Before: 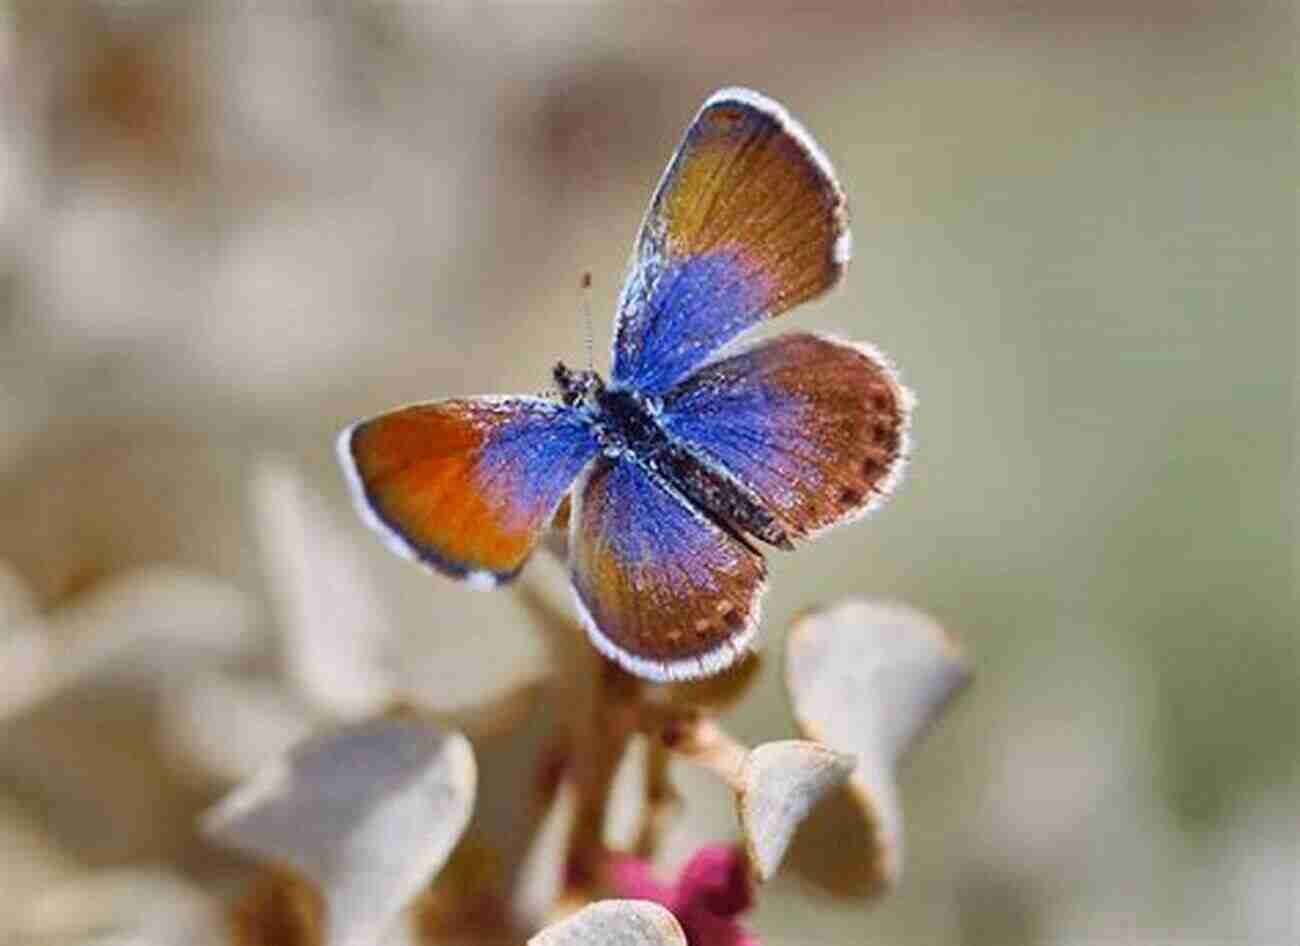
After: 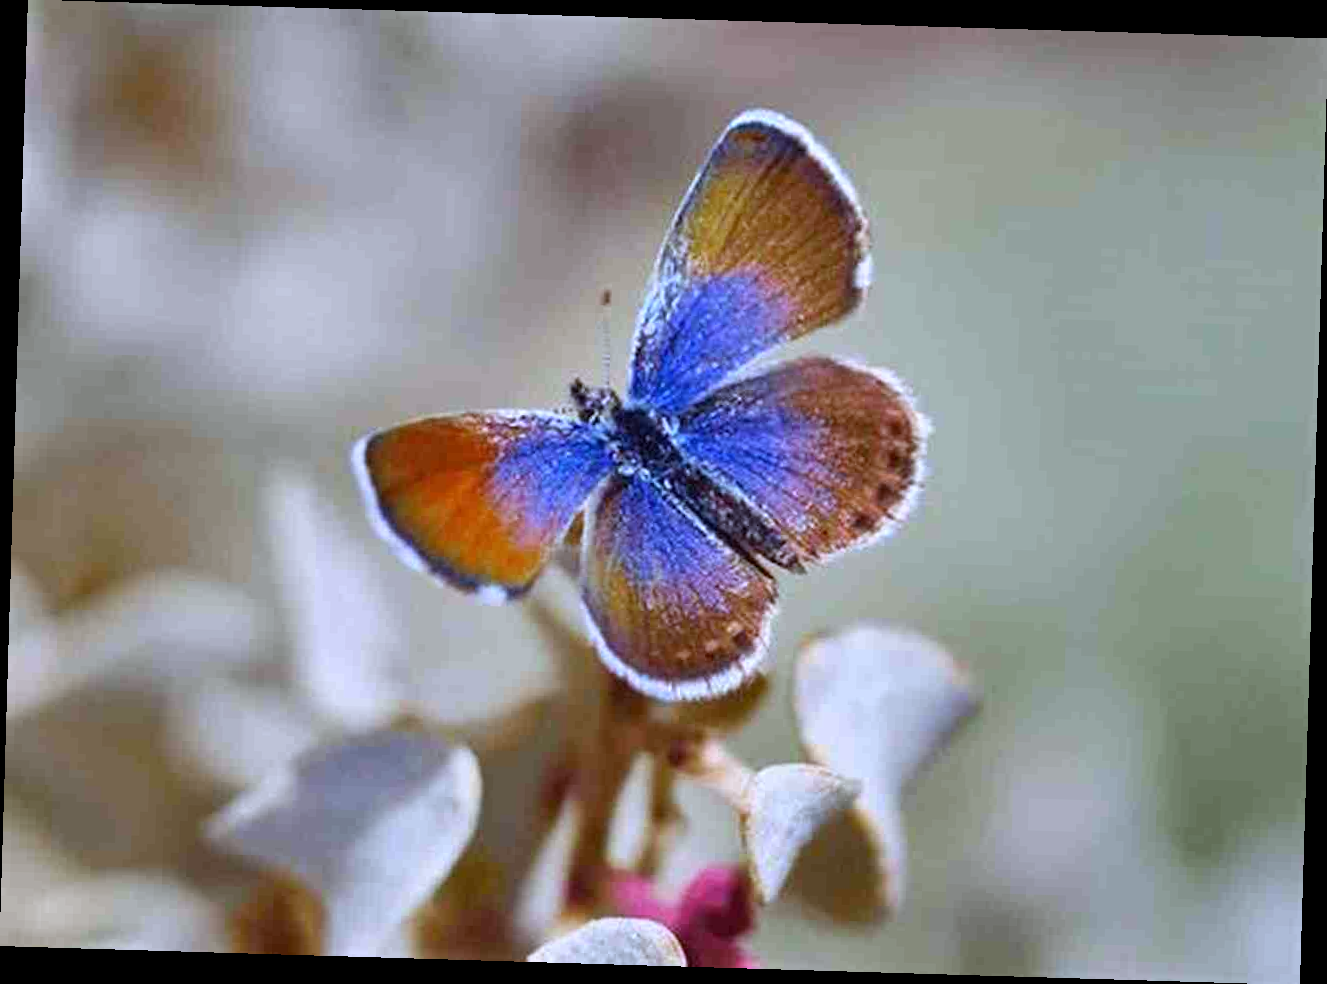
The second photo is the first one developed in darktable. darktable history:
white balance: red 0.948, green 1.02, blue 1.176
rotate and perspective: rotation 1.72°, automatic cropping off
